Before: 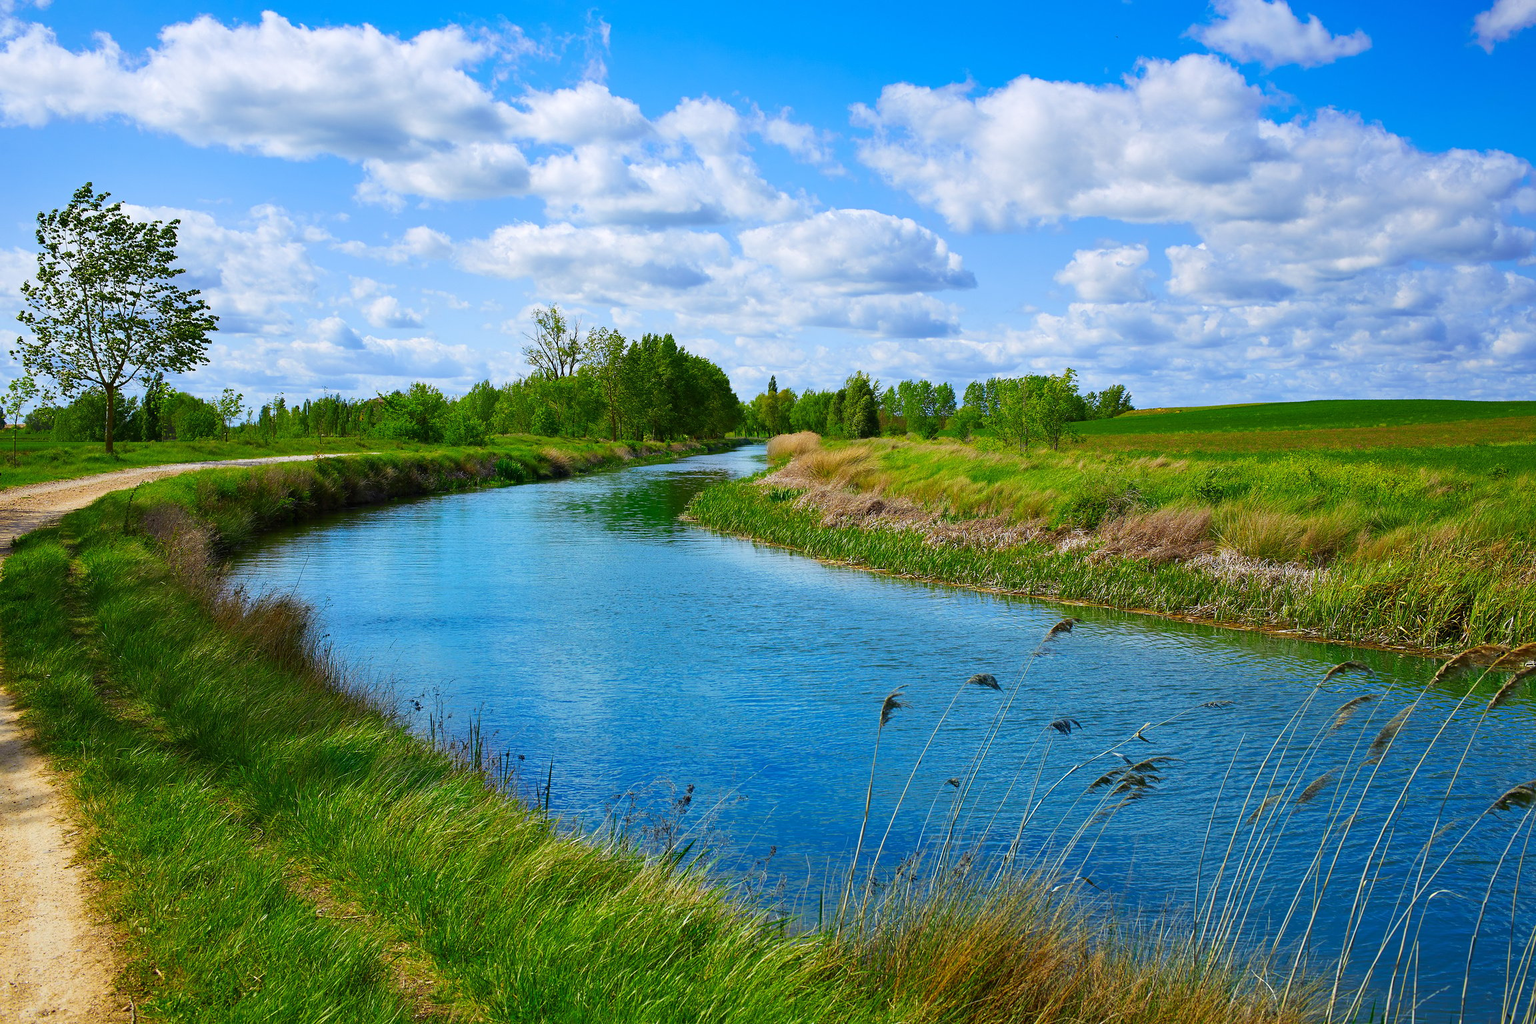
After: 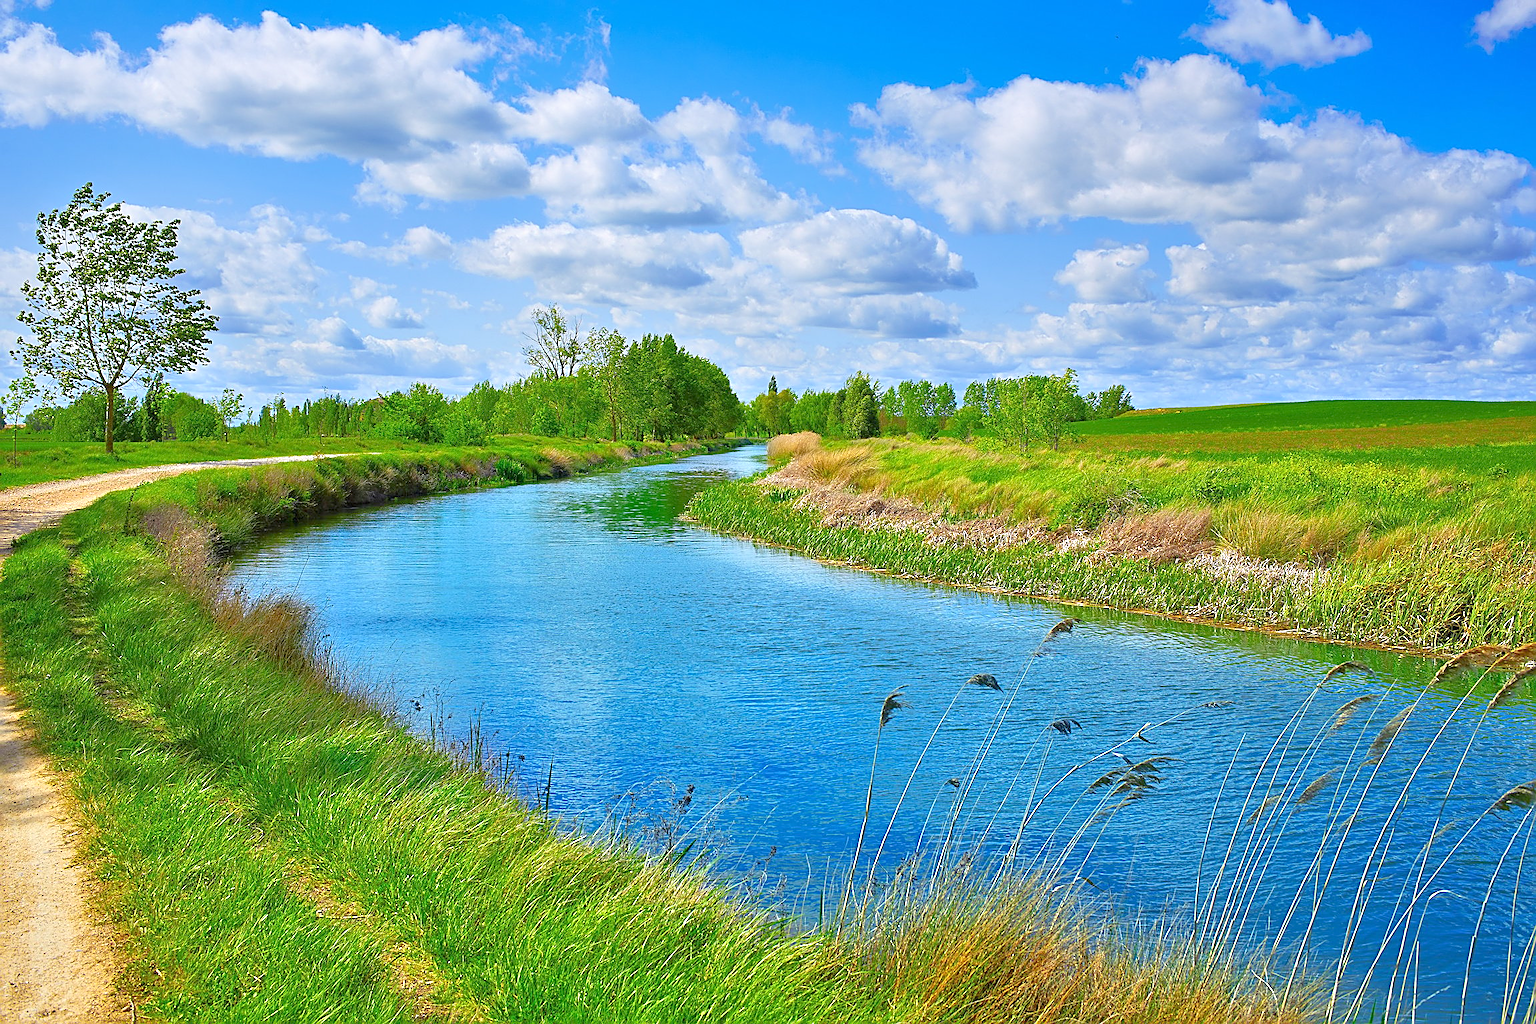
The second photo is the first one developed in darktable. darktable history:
tone equalizer: -8 EV 2 EV, -7 EV 2 EV, -6 EV 2 EV, -5 EV 2 EV, -4 EV 2 EV, -3 EV 1.5 EV, -2 EV 1 EV, -1 EV 0.5 EV
levels: mode automatic
sharpen: amount 0.75
